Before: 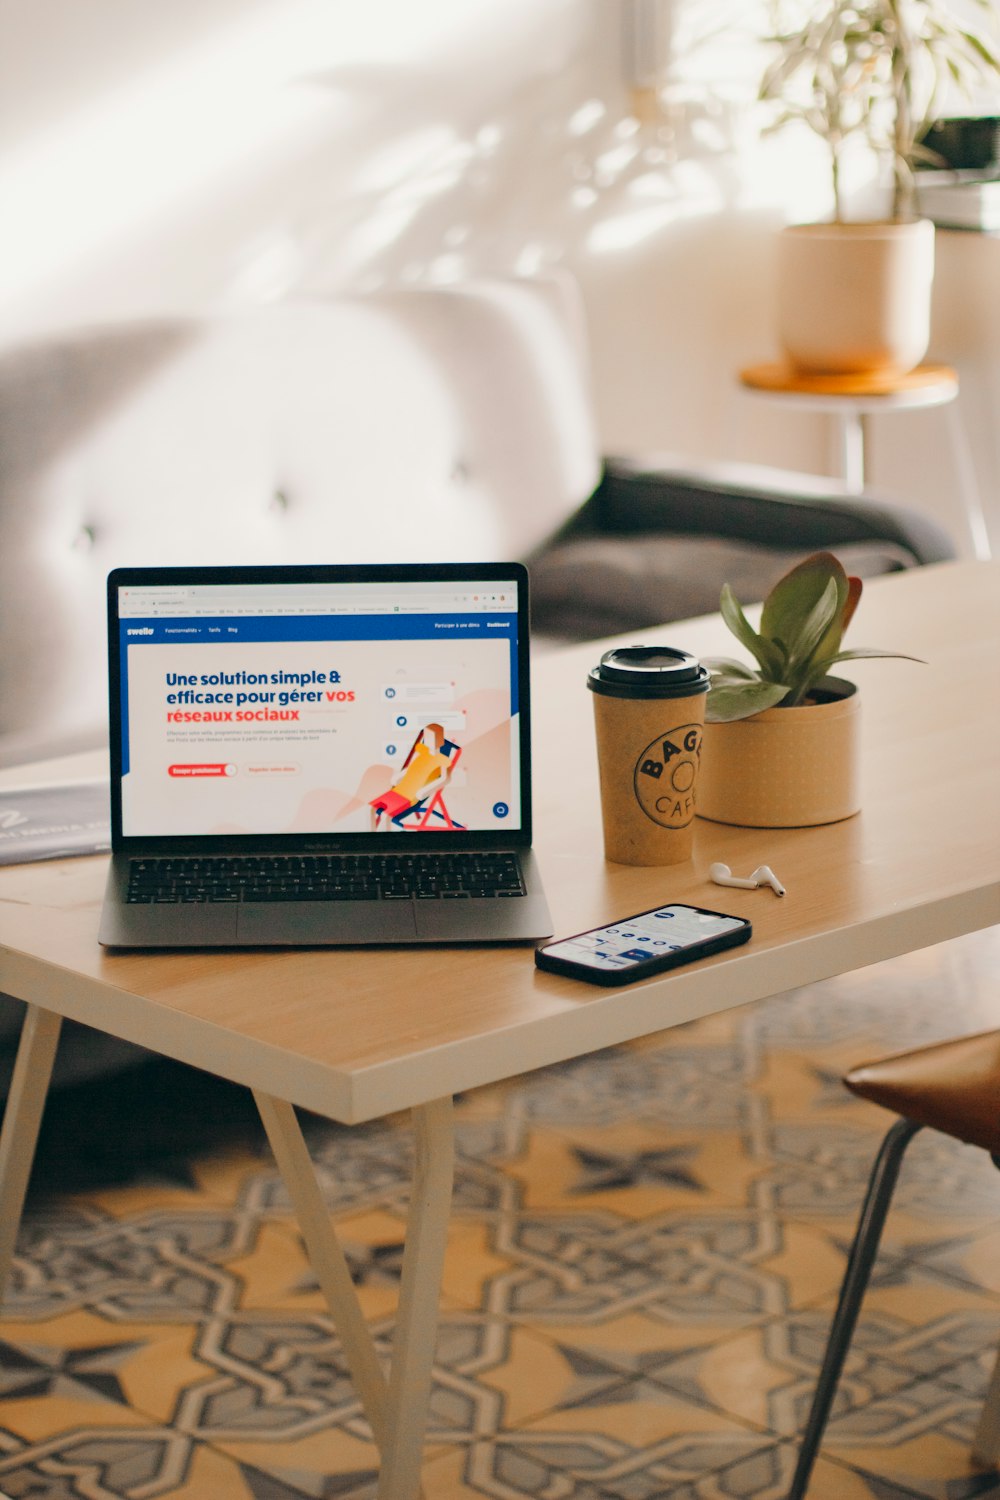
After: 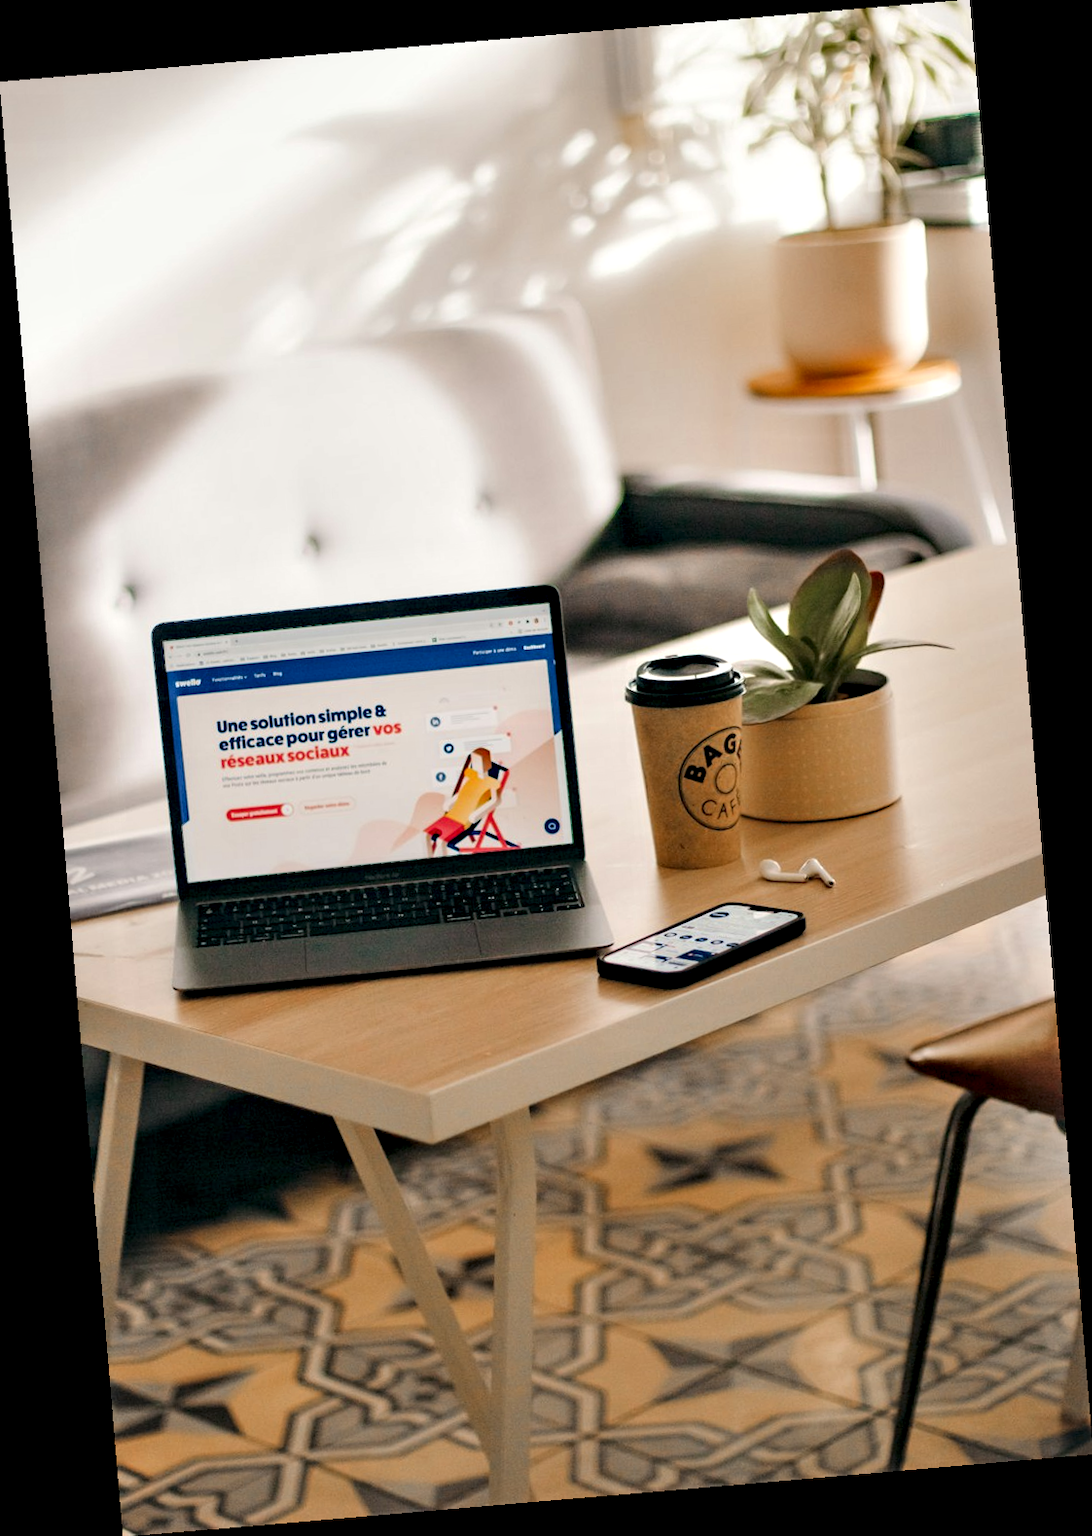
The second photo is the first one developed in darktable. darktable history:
rotate and perspective: rotation -4.86°, automatic cropping off
contrast equalizer: y [[0.601, 0.6, 0.598, 0.598, 0.6, 0.601], [0.5 ×6], [0.5 ×6], [0 ×6], [0 ×6]]
